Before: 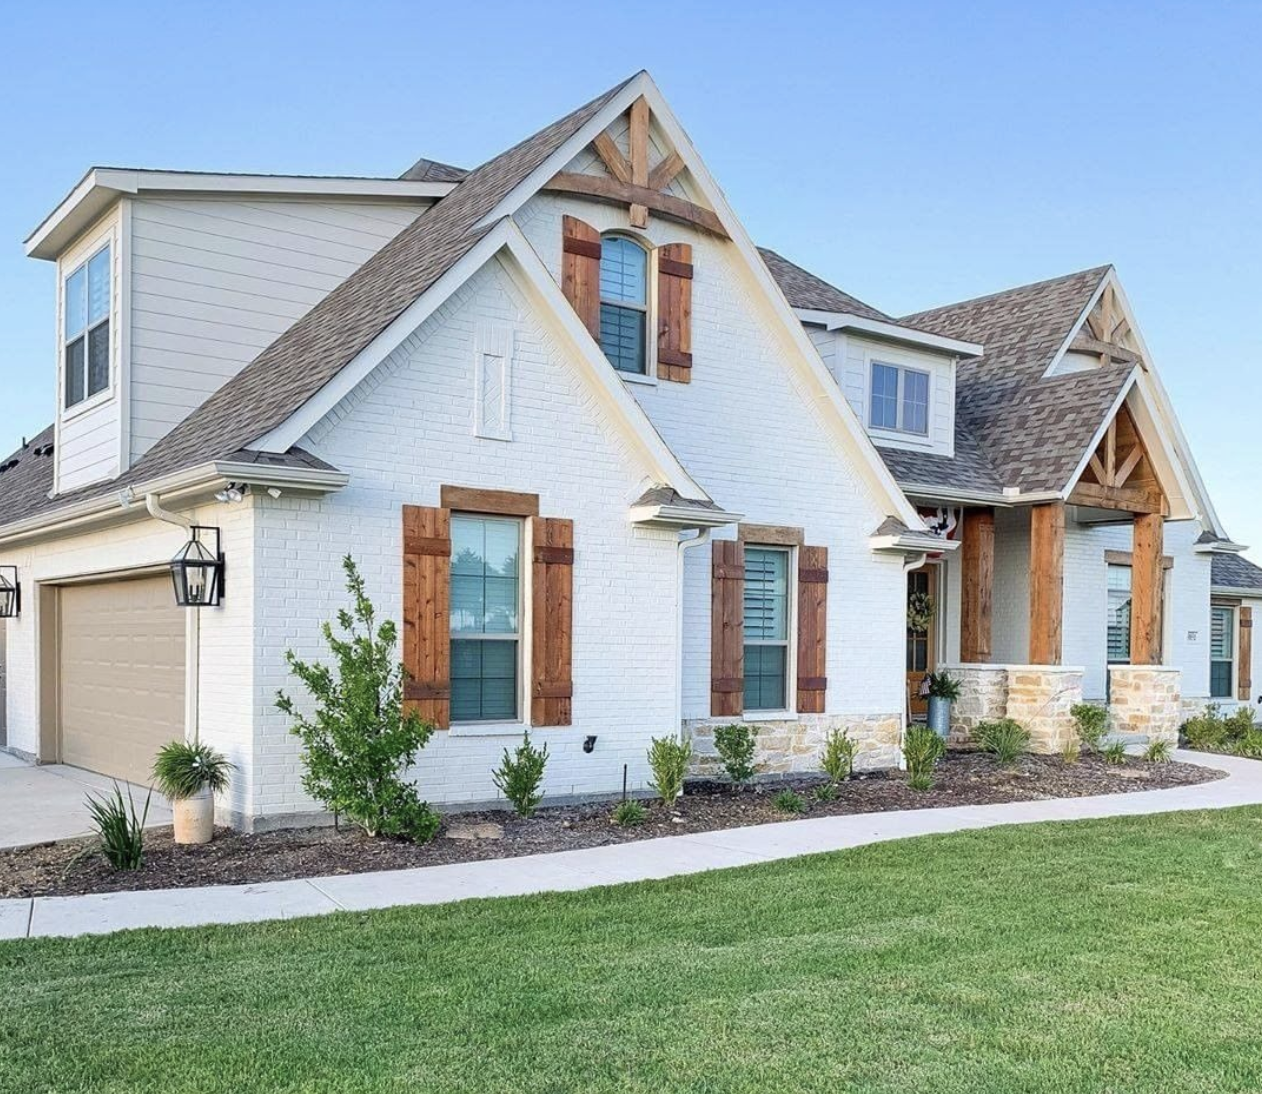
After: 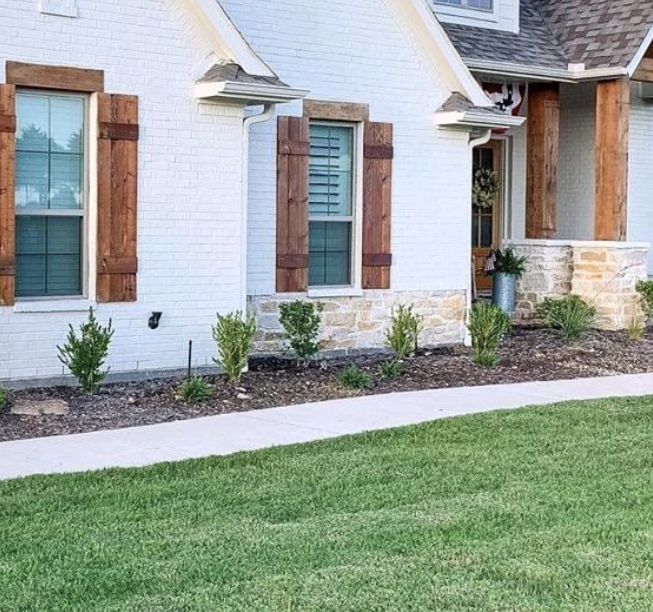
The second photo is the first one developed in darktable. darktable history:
white balance: red 1.009, blue 1.027
crop: left 34.479%, top 38.822%, right 13.718%, bottom 5.172%
contrast brightness saturation: contrast 0.11, saturation -0.17
